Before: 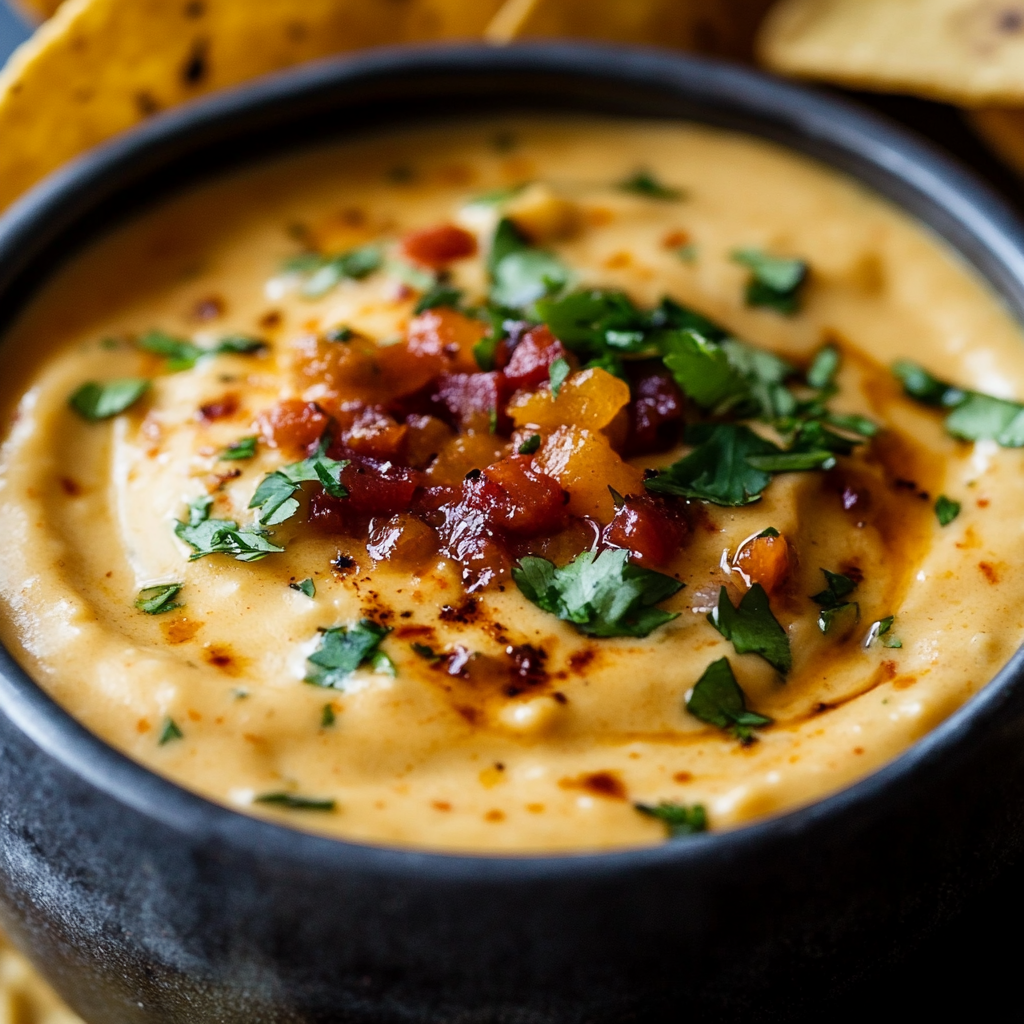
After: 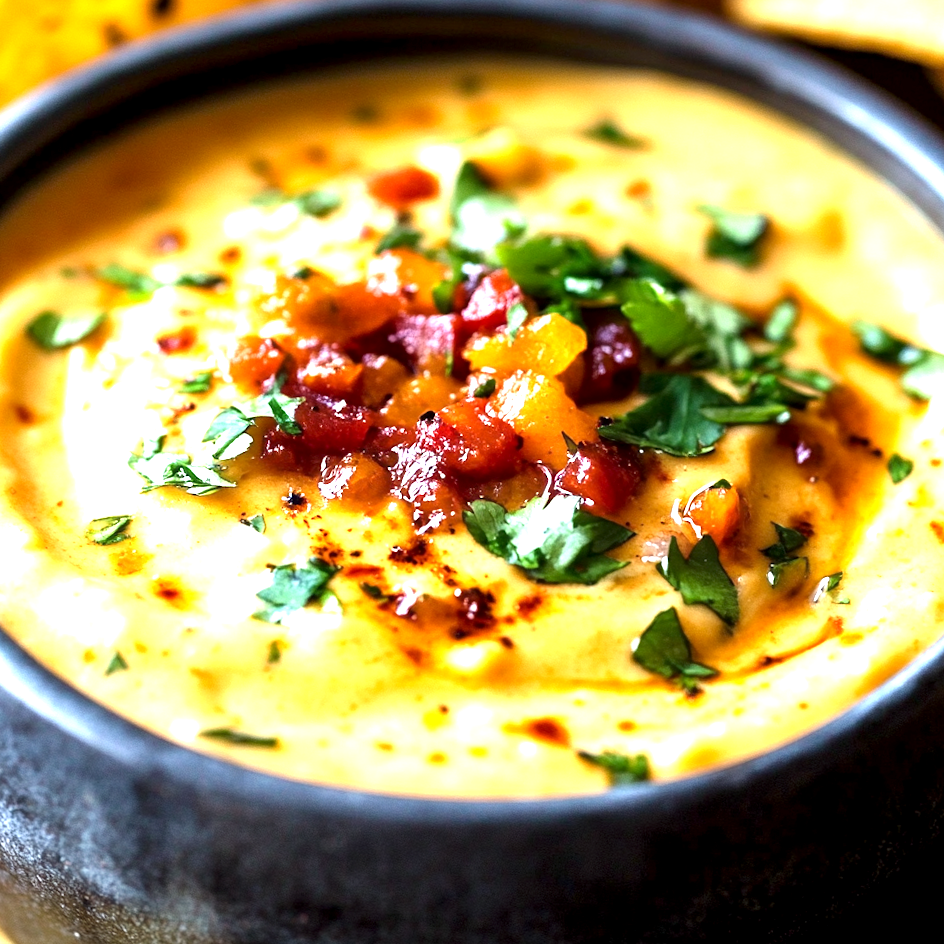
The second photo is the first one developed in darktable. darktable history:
exposure: black level correction 0.001, exposure 1.735 EV, compensate highlight preservation false
crop and rotate: angle -1.96°, left 3.097%, top 4.154%, right 1.586%, bottom 0.529%
